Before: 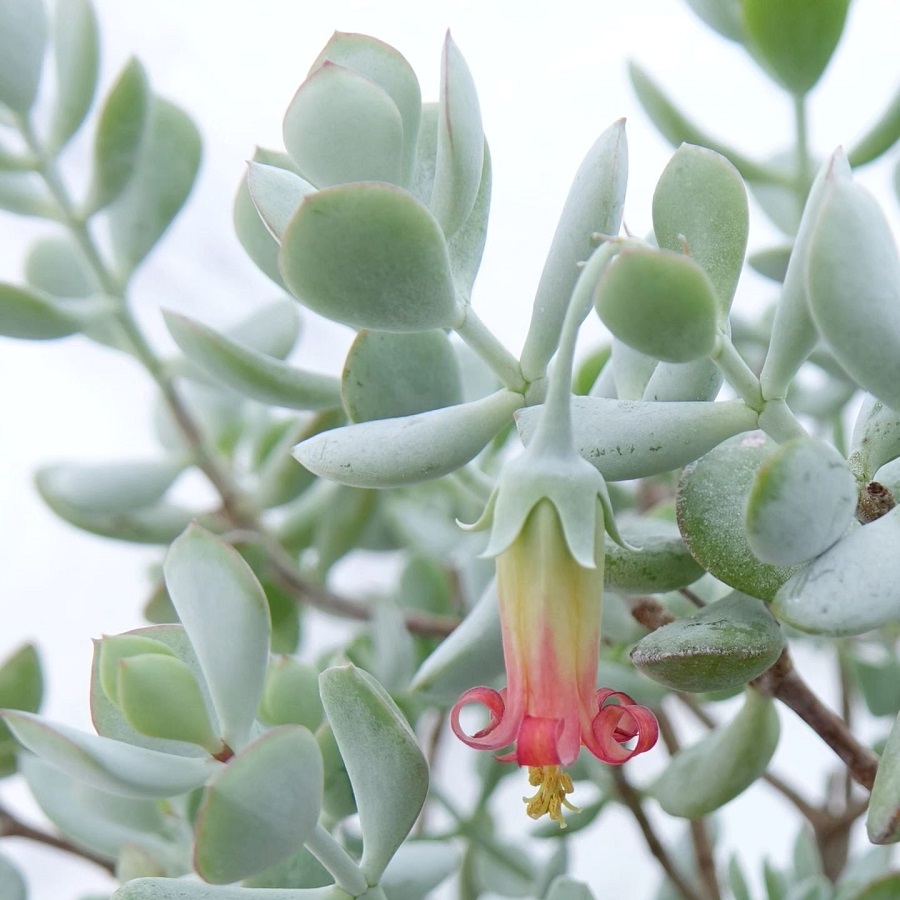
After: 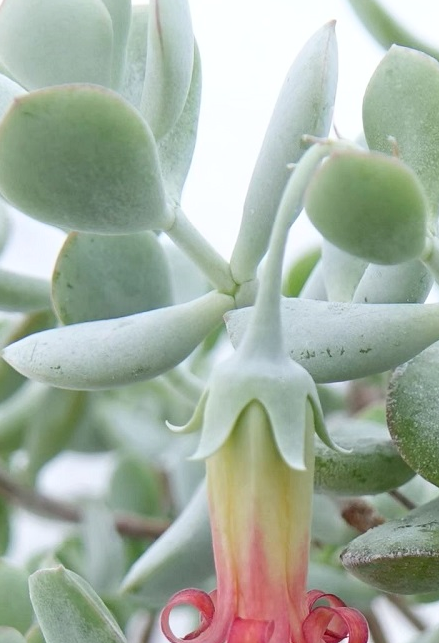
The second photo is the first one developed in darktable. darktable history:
shadows and highlights: shadows -0.561, highlights 40.37
crop: left 32.316%, top 10.952%, right 18.799%, bottom 17.543%
